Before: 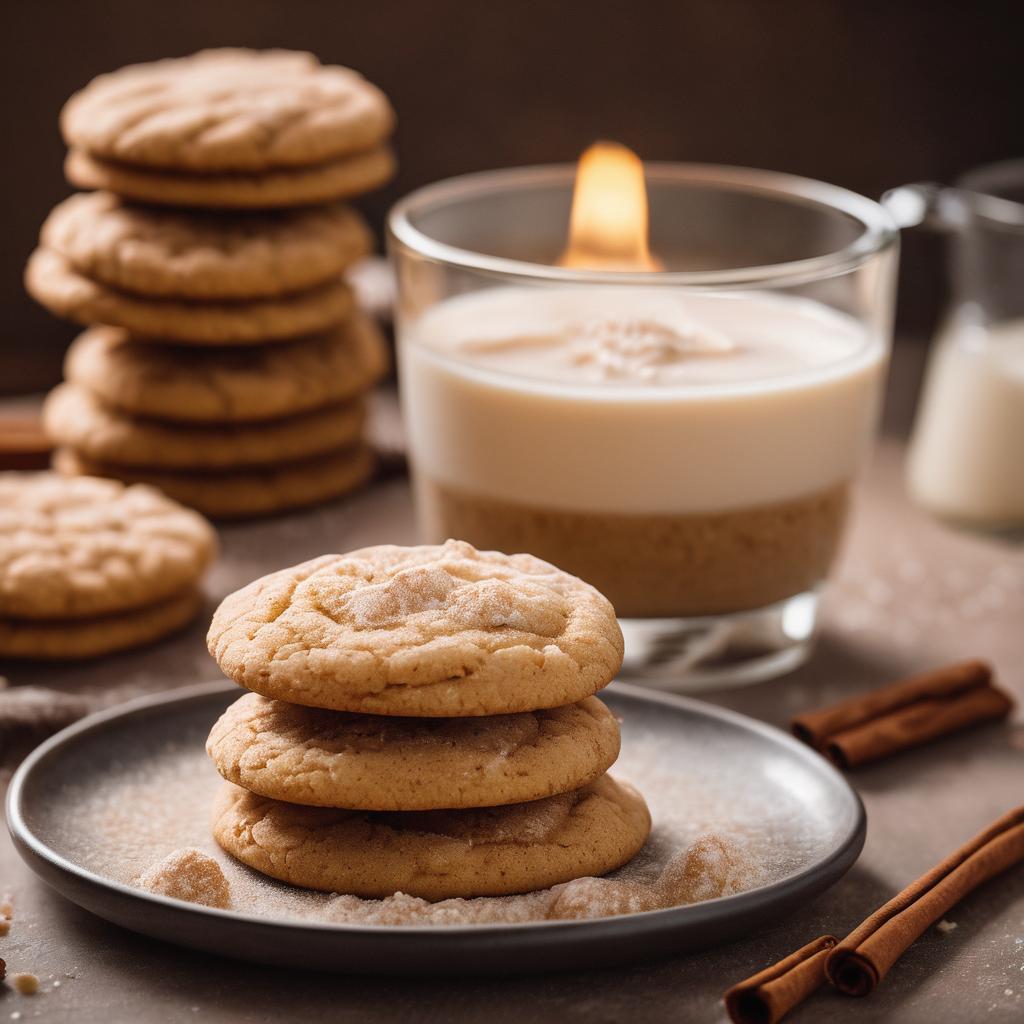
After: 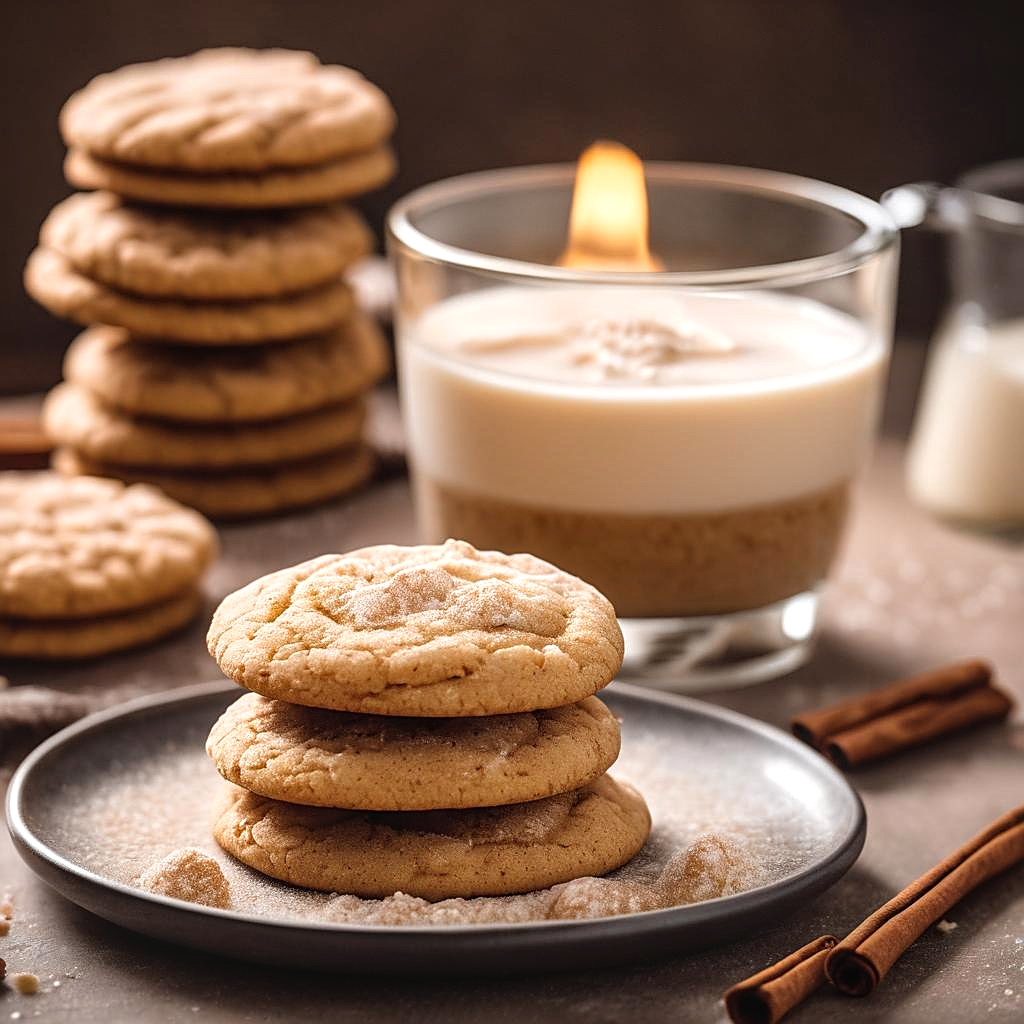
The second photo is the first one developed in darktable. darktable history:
local contrast: detail 114%
shadows and highlights: radius 125, shadows 30.55, highlights -30.71, low approximation 0.01, soften with gaussian
sharpen: on, module defaults
tone equalizer: -8 EV -0.418 EV, -7 EV -0.367 EV, -6 EV -0.295 EV, -5 EV -0.226 EV, -3 EV 0.246 EV, -2 EV 0.308 EV, -1 EV 0.385 EV, +0 EV 0.399 EV
